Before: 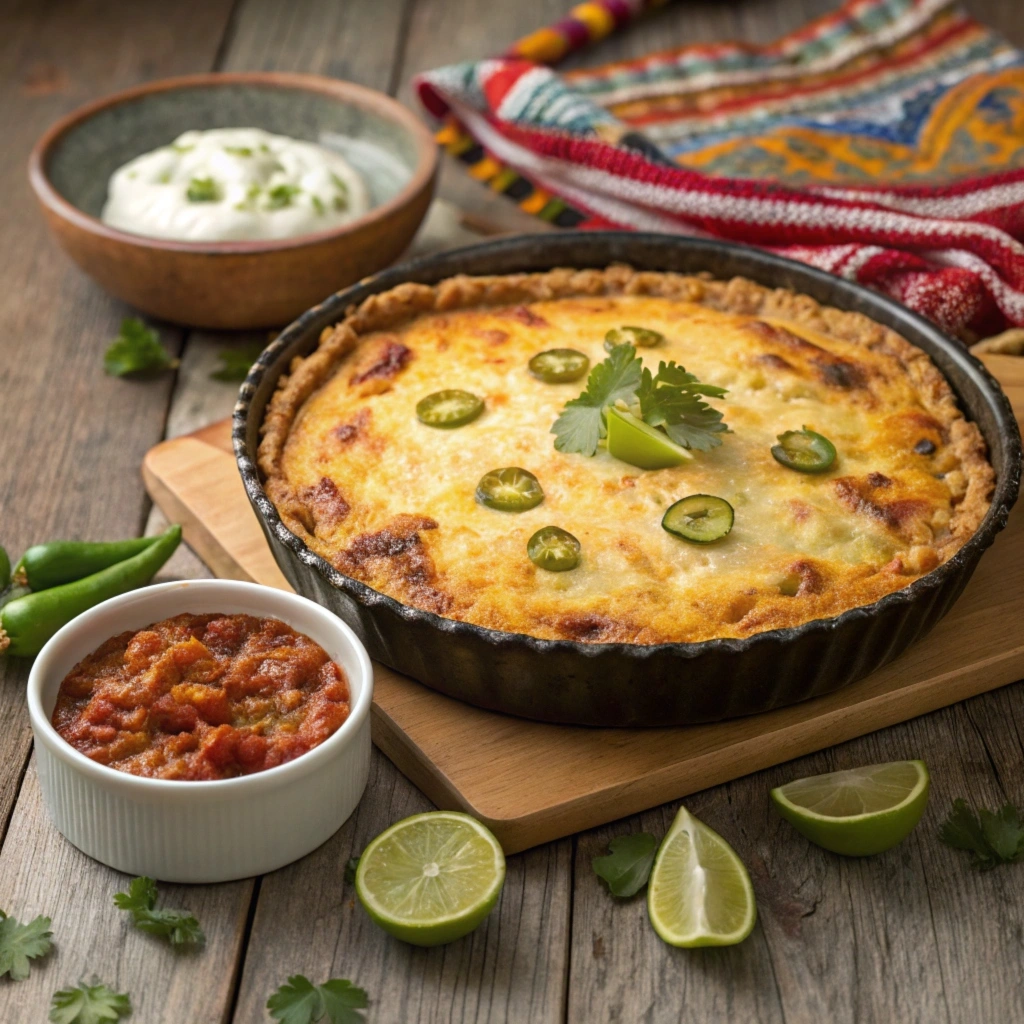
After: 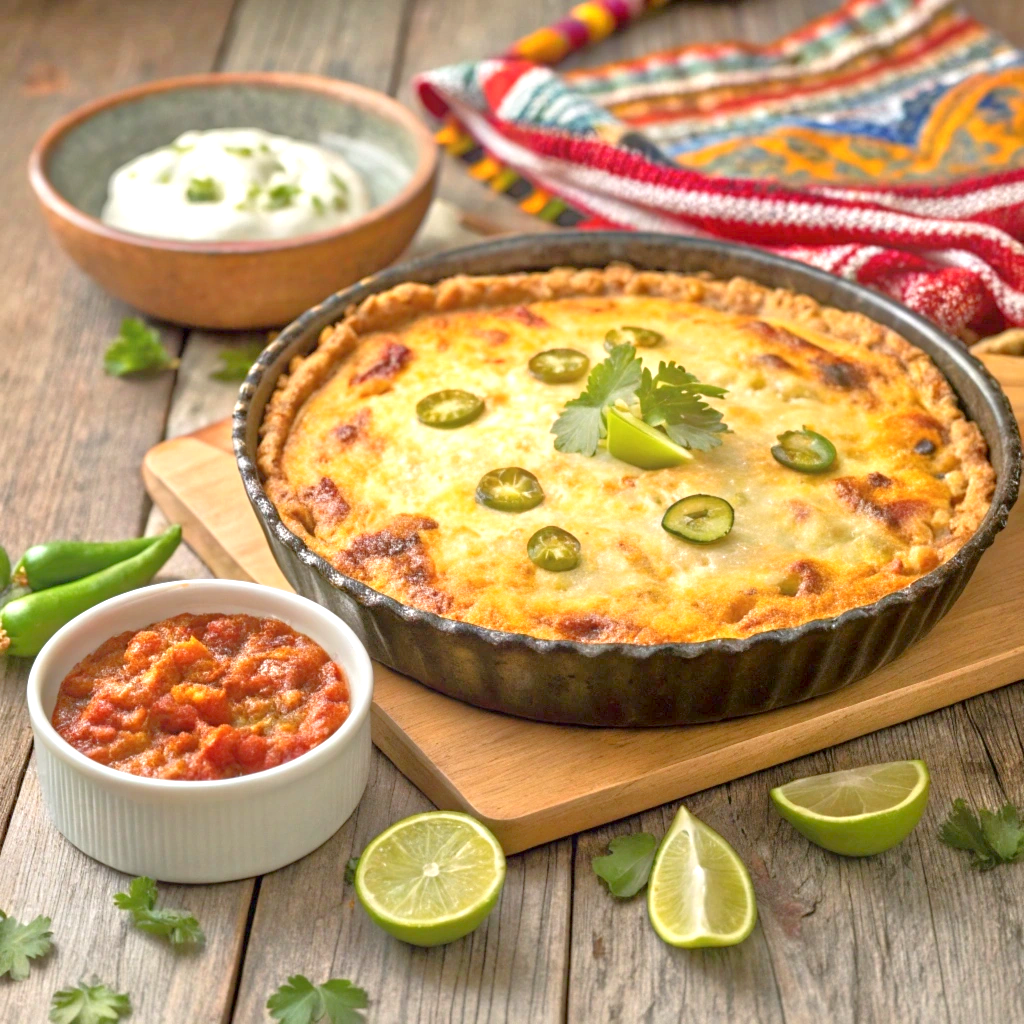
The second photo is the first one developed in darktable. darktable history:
tone equalizer: -8 EV 2 EV, -7 EV 2 EV, -6 EV 2 EV, -5 EV 2 EV, -4 EV 2 EV, -3 EV 1.5 EV, -2 EV 1 EV, -1 EV 0.5 EV
exposure: black level correction 0.001, exposure 0.5 EV, compensate exposure bias true, compensate highlight preservation false
